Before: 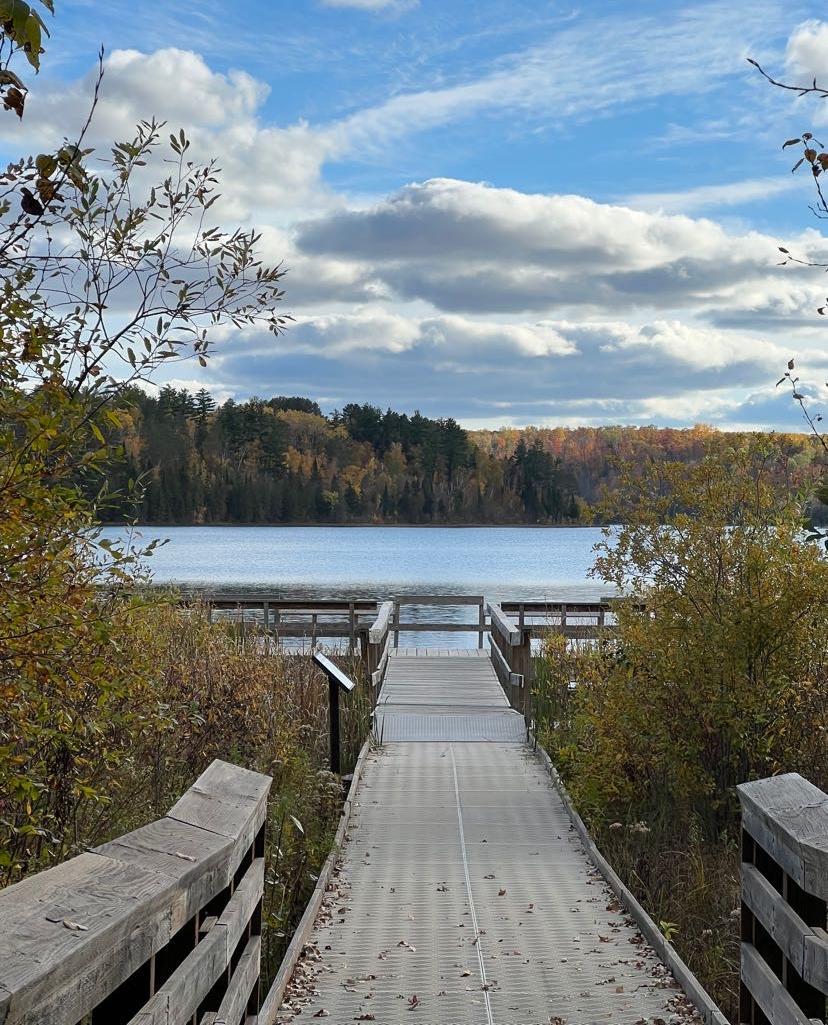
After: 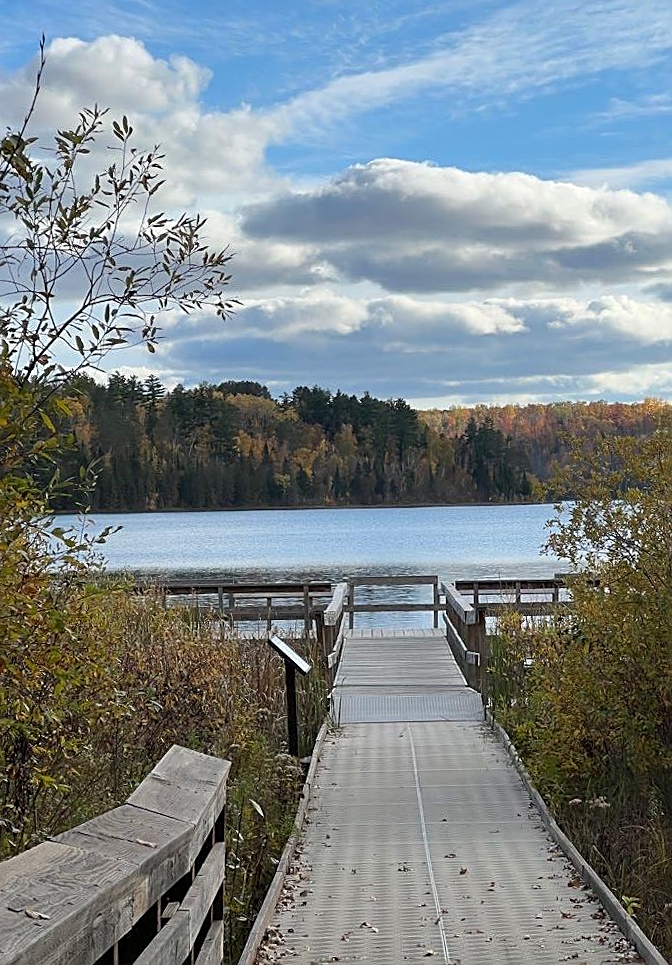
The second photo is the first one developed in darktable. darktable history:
sharpen: on, module defaults
crop and rotate: angle 1.39°, left 4.527%, top 0.425%, right 11.801%, bottom 2.571%
